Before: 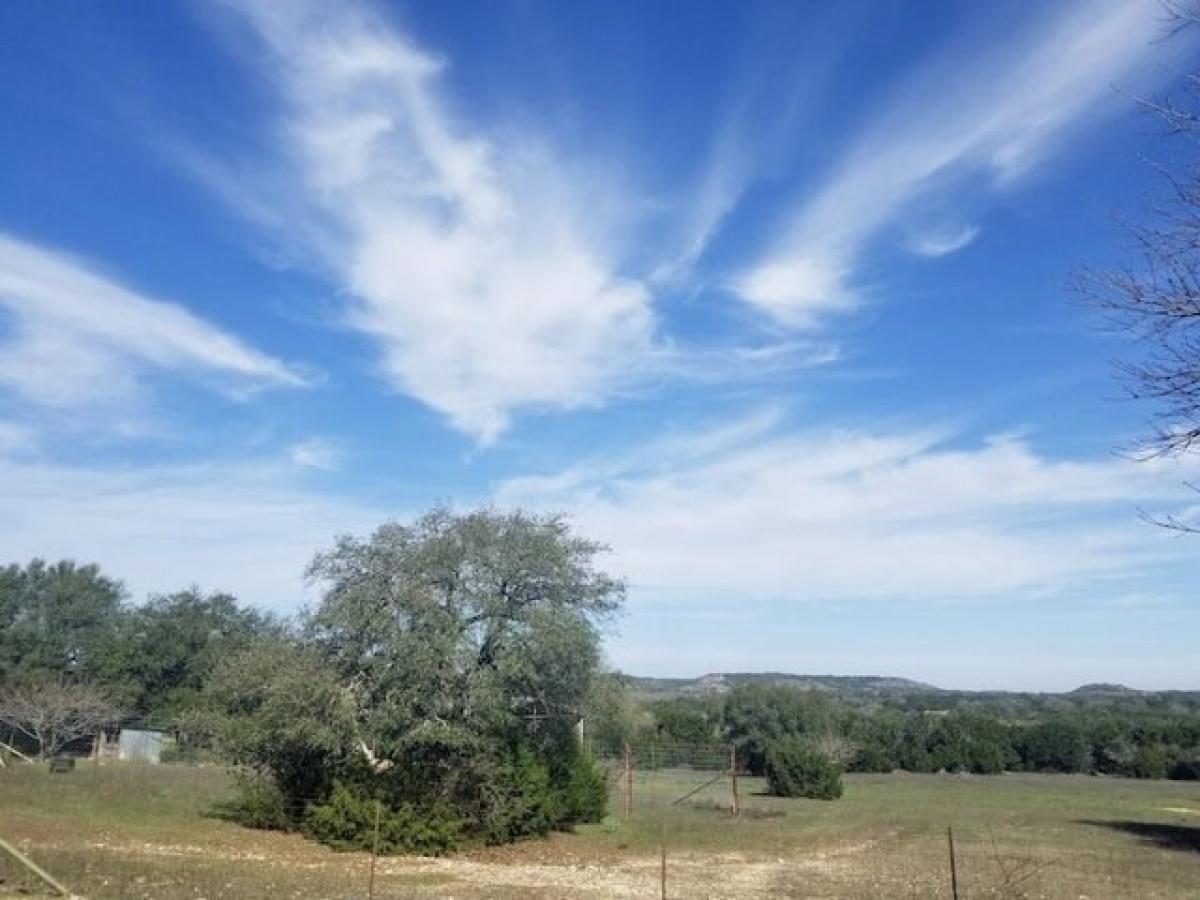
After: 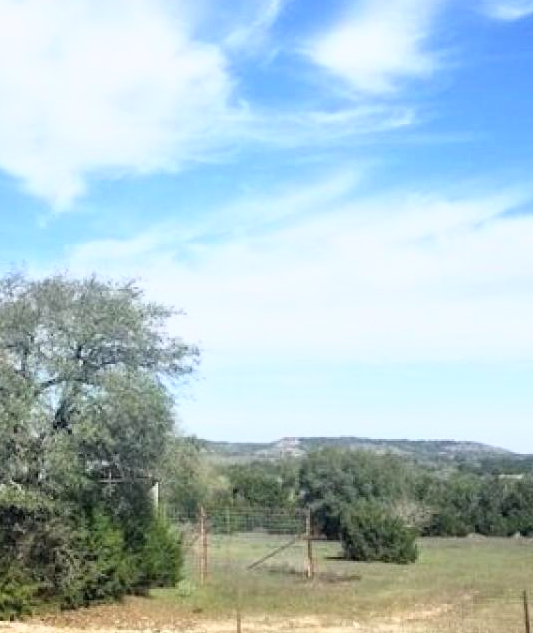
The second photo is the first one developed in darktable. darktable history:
base curve: curves: ch0 [(0, 0) (0.557, 0.834) (1, 1)]
crop: left 35.432%, top 26.233%, right 20.145%, bottom 3.432%
